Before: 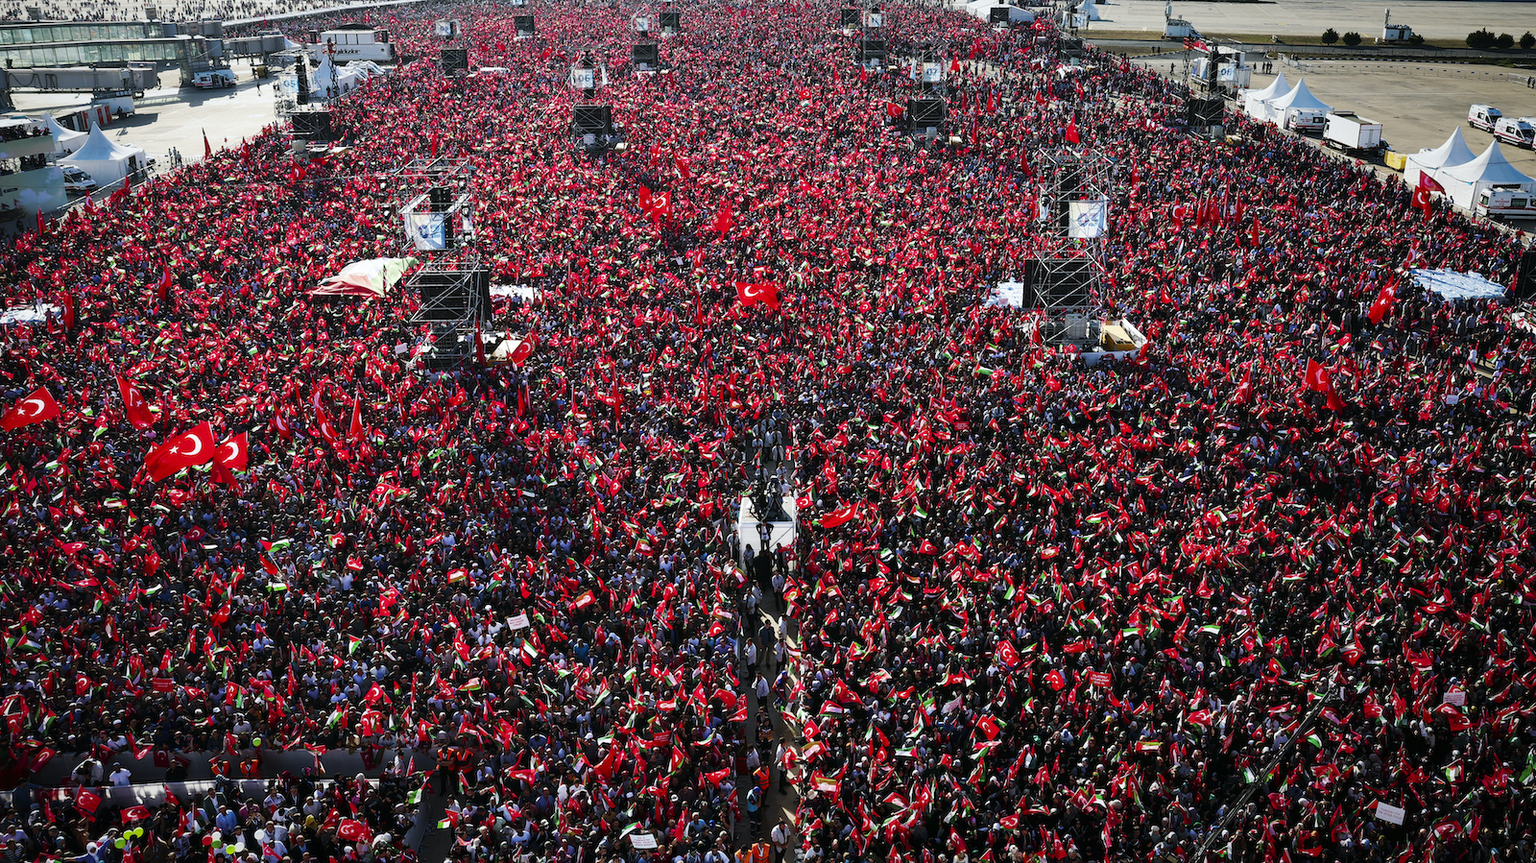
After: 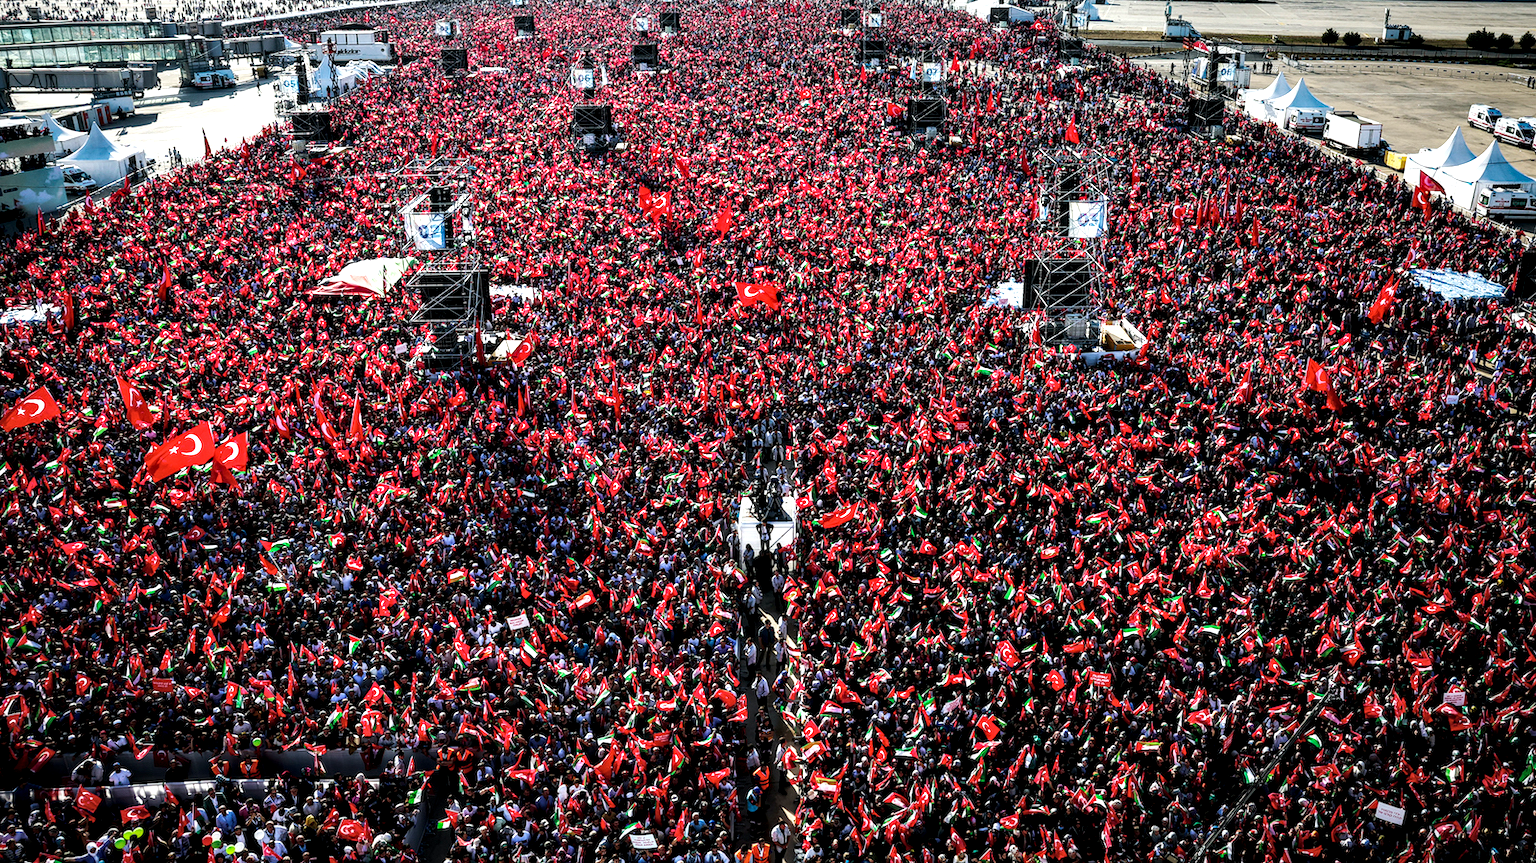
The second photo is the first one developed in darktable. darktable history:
local contrast: highlights 60%, shadows 64%, detail 160%
tone equalizer: -8 EV -0.386 EV, -7 EV -0.411 EV, -6 EV -0.336 EV, -5 EV -0.203 EV, -3 EV 0.221 EV, -2 EV 0.318 EV, -1 EV 0.373 EV, +0 EV 0.43 EV, edges refinement/feathering 500, mask exposure compensation -1.57 EV, preserve details no
